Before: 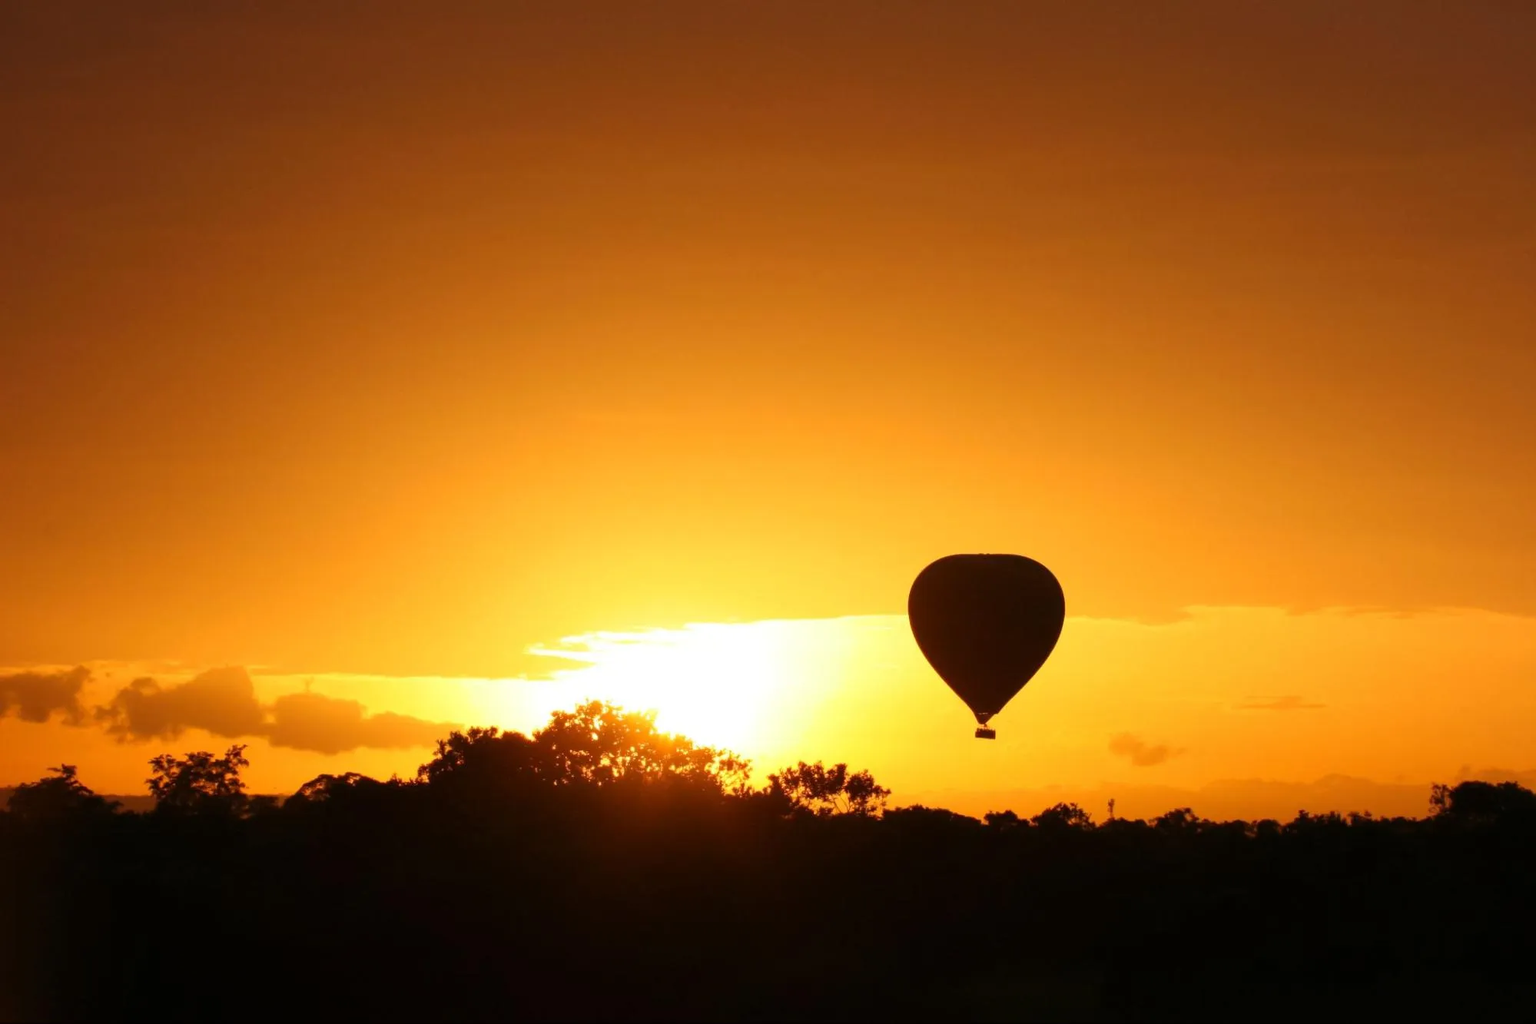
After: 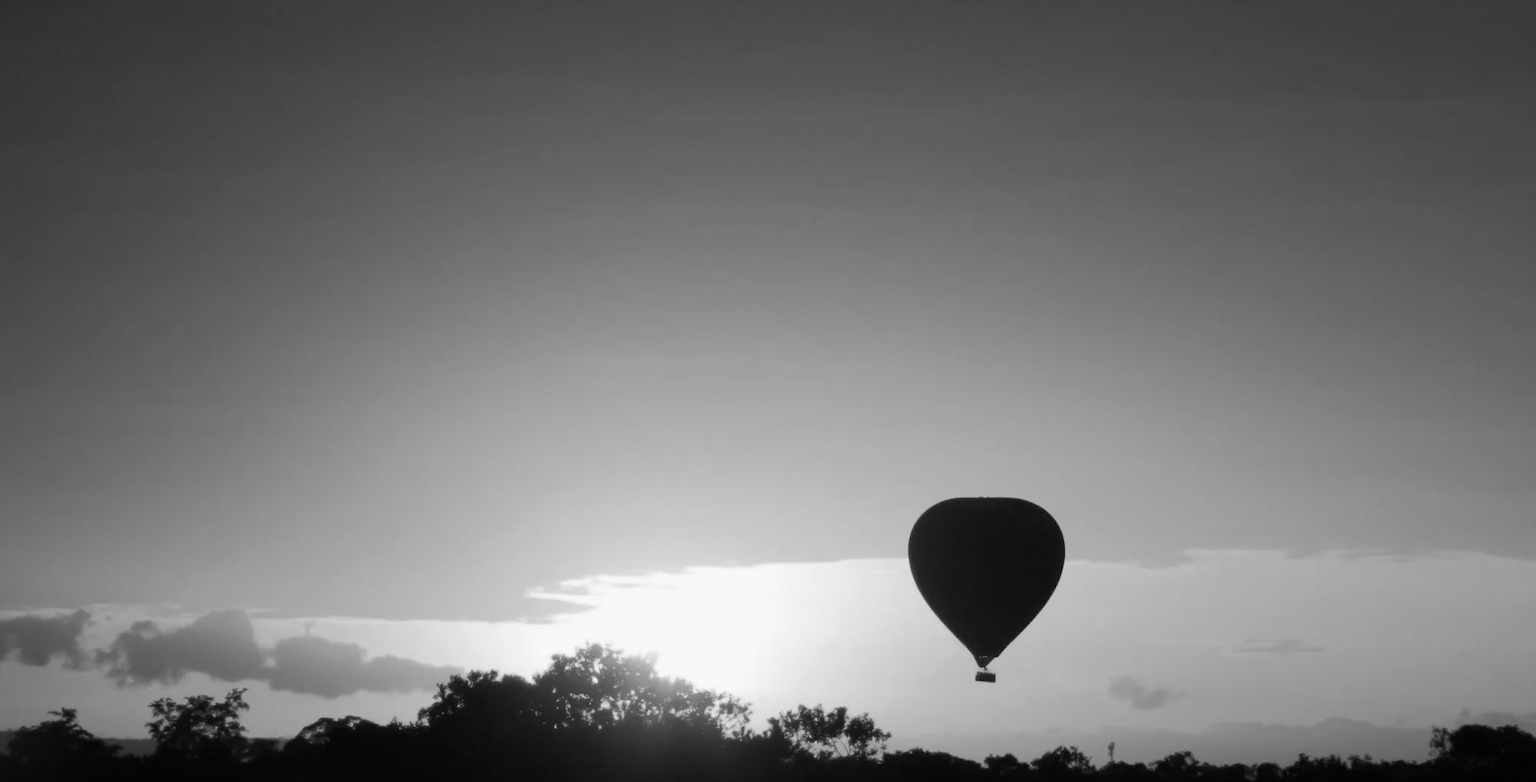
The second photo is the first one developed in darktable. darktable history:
crop: top 5.626%, bottom 17.958%
color calibration: output gray [0.267, 0.423, 0.267, 0], illuminant as shot in camera, x 0.358, y 0.373, temperature 4628.91 K
exposure: compensate highlight preservation false
